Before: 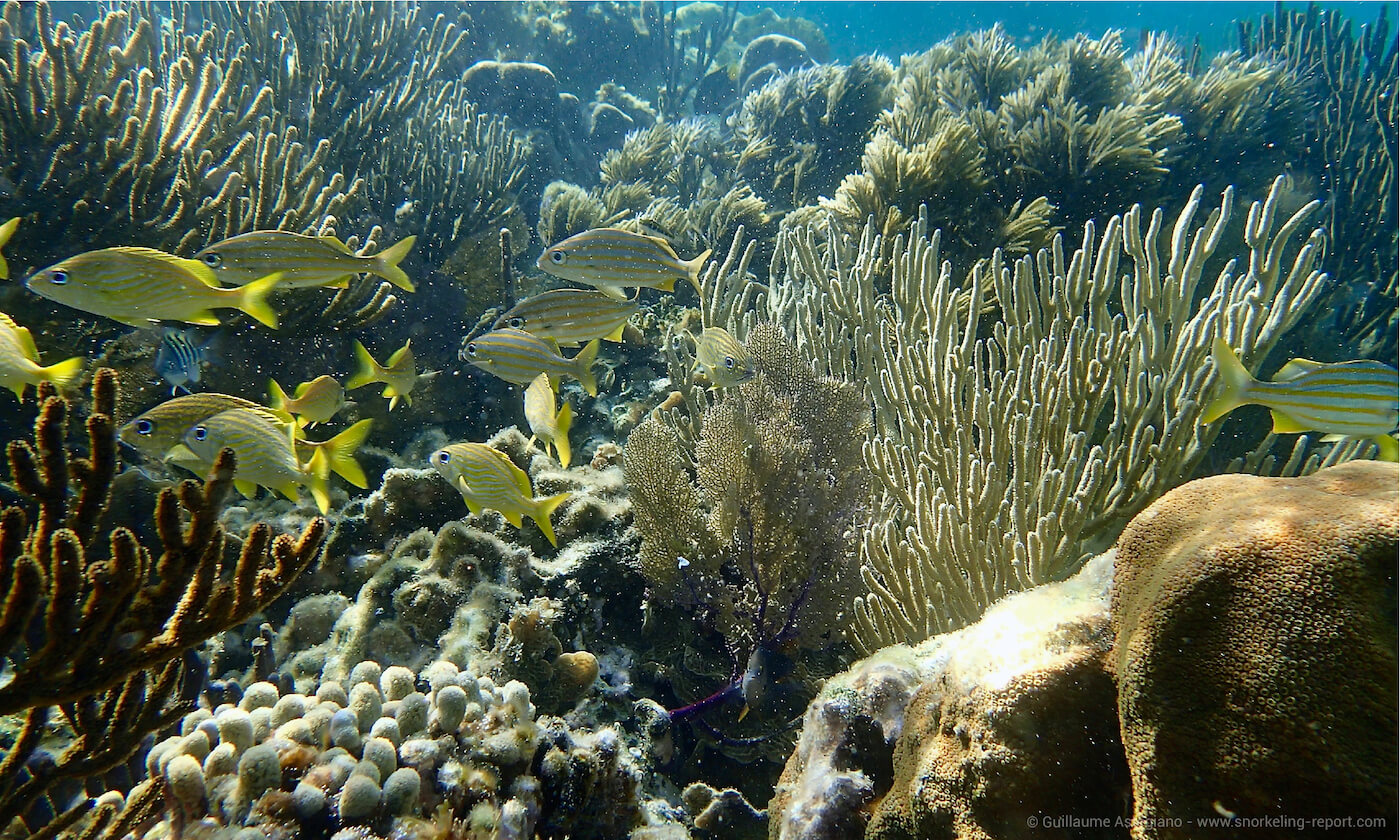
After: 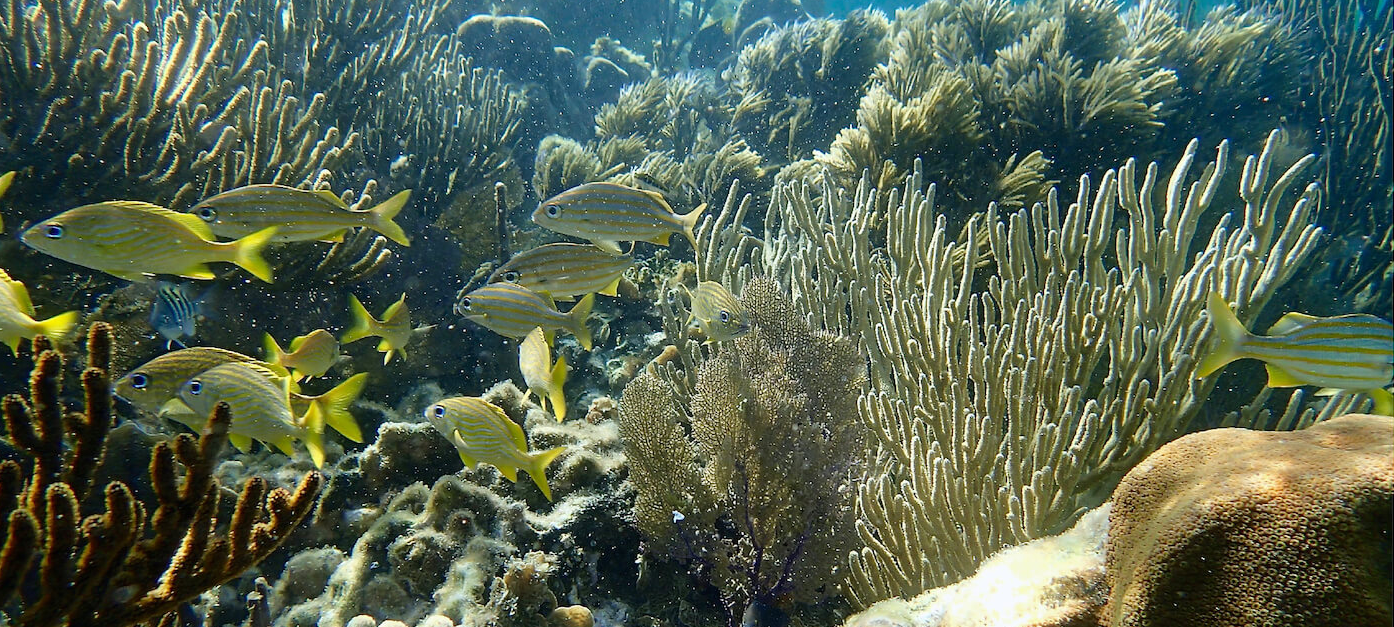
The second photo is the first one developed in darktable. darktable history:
crop: left 0.374%, top 5.515%, bottom 19.829%
